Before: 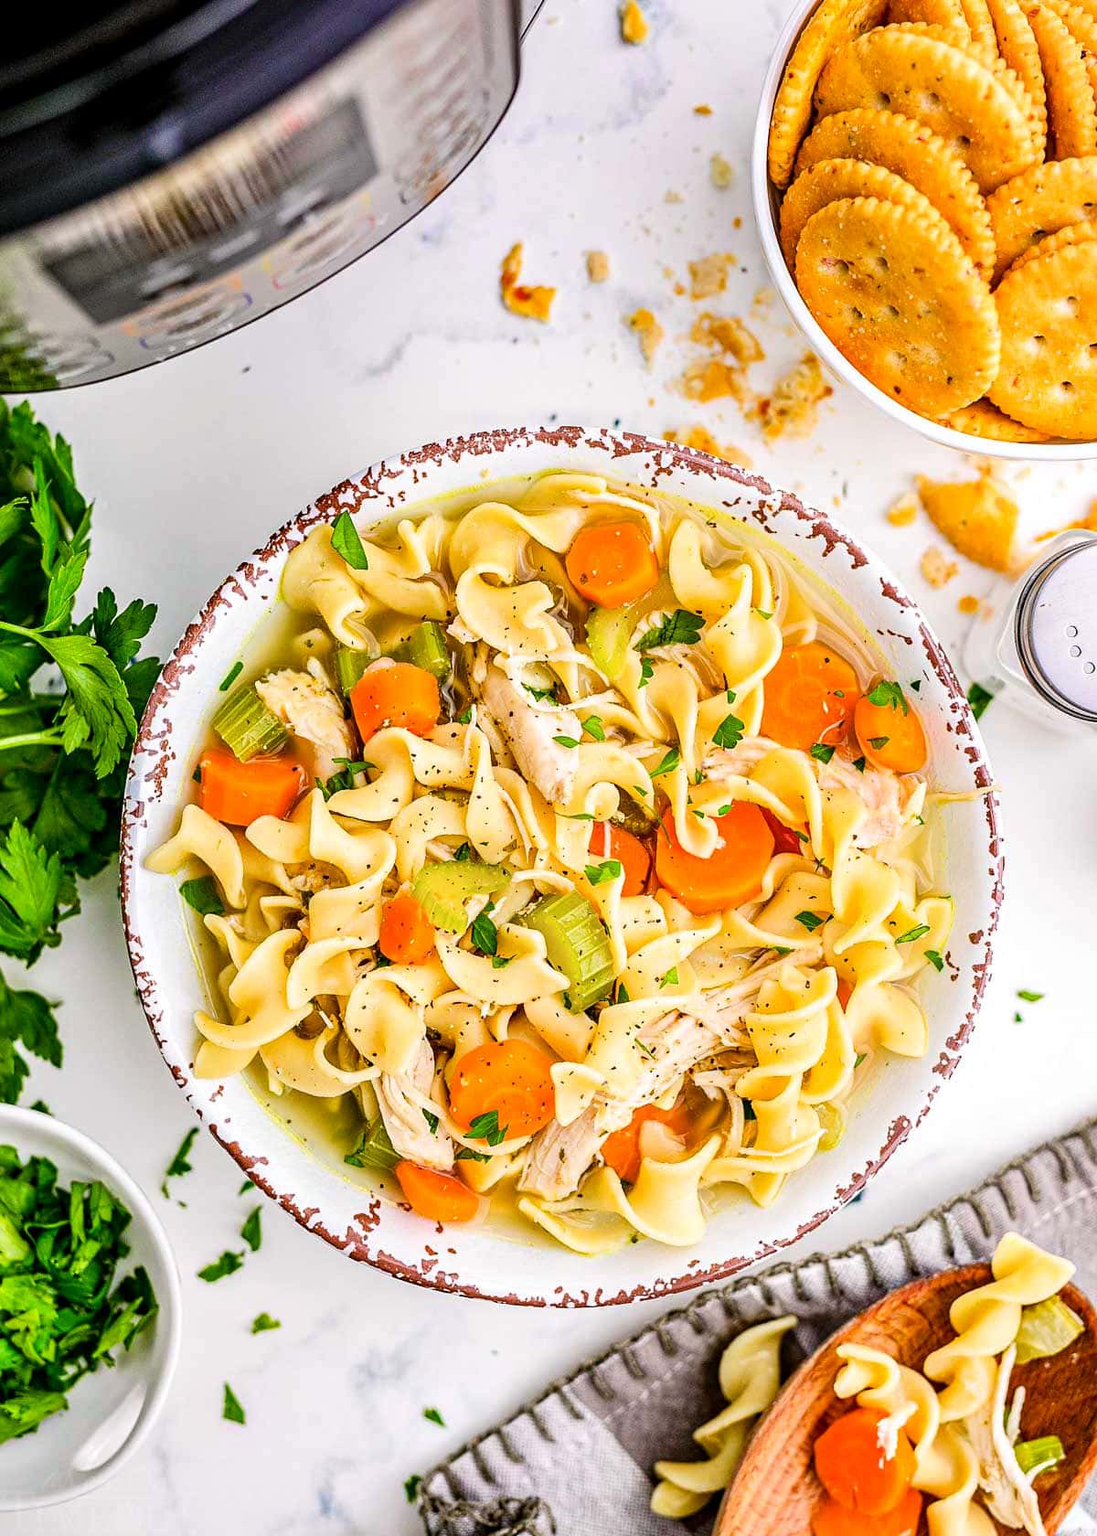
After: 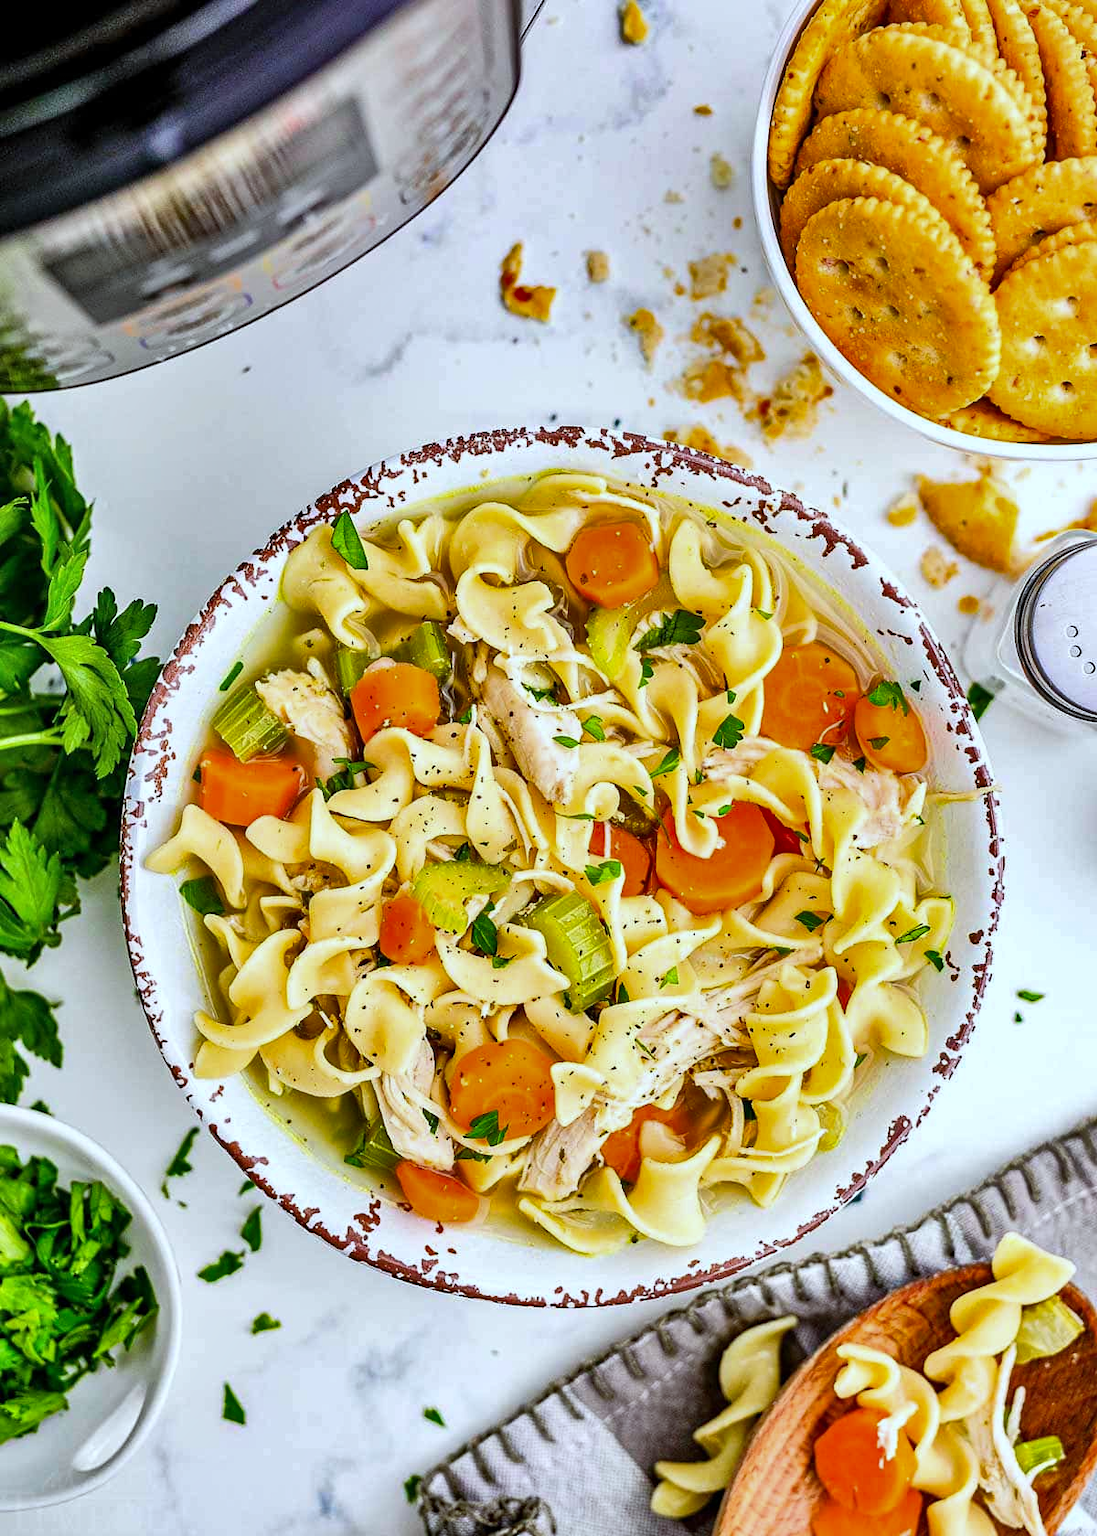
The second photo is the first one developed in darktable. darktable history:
white balance: red 0.925, blue 1.046
shadows and highlights: low approximation 0.01, soften with gaussian
